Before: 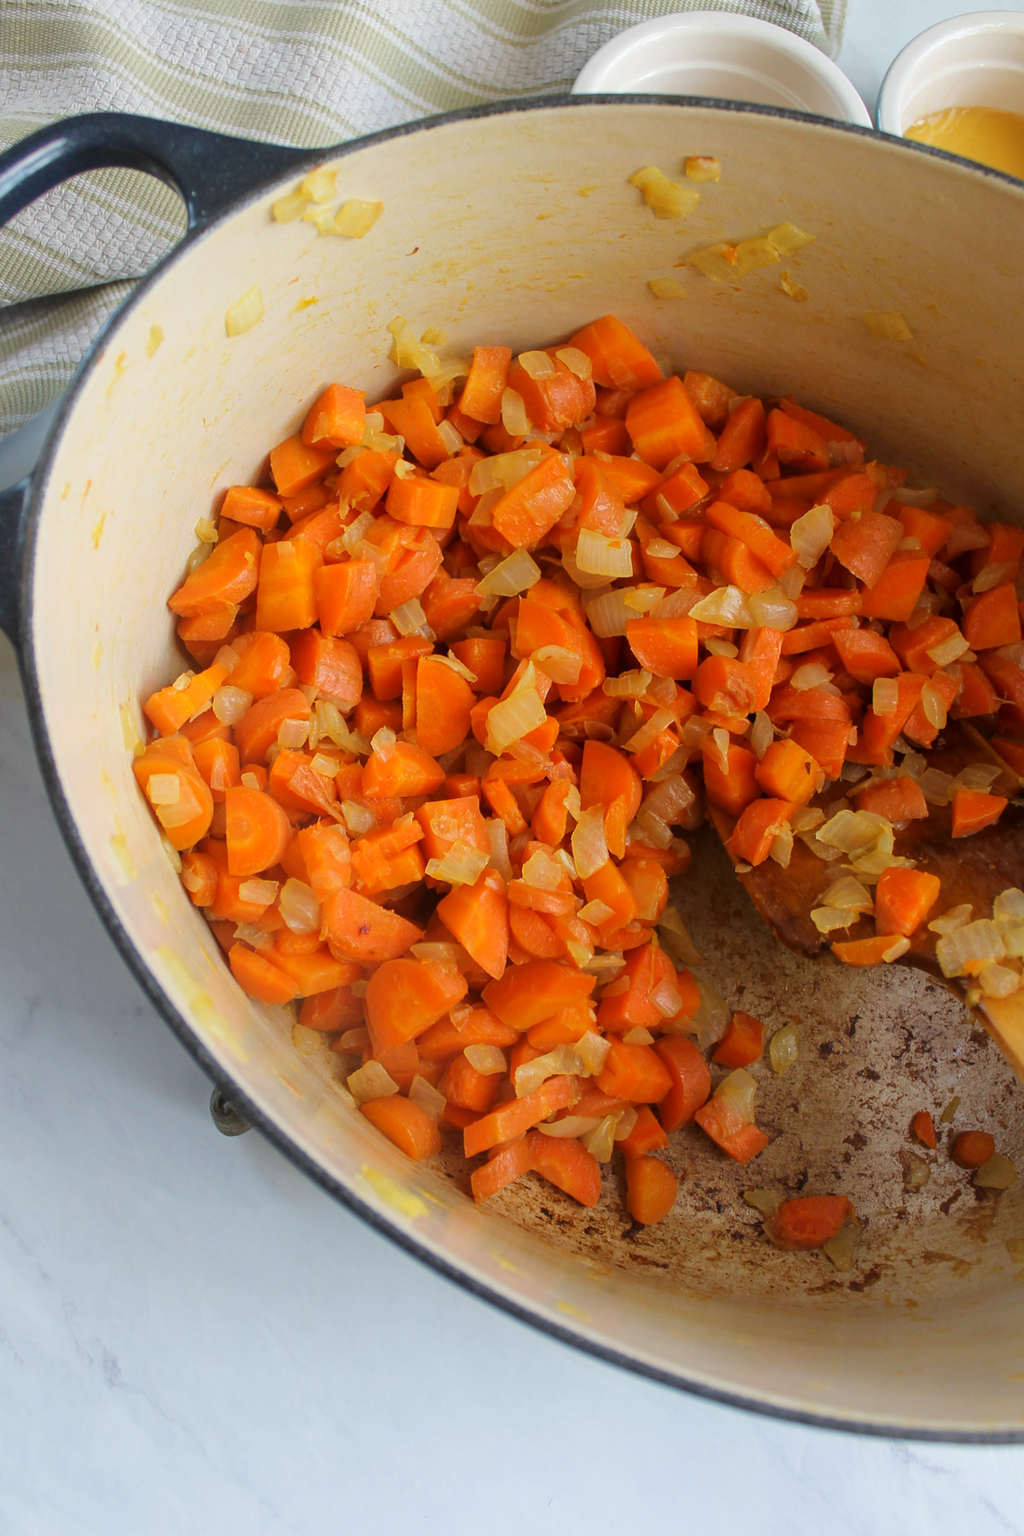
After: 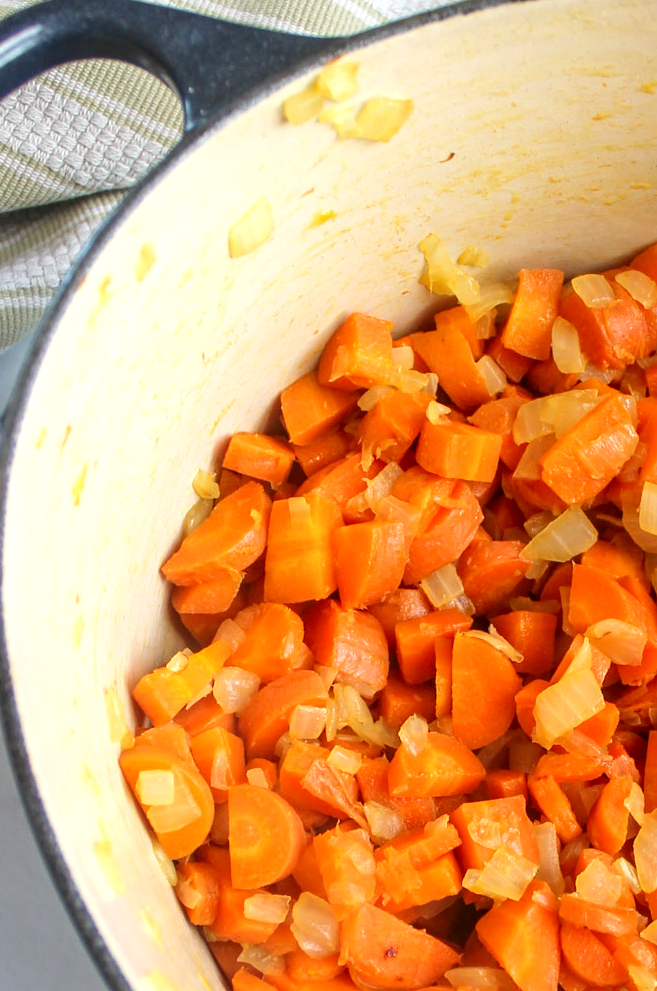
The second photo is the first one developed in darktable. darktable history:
local contrast: on, module defaults
exposure: exposure 0.495 EV, compensate exposure bias true, compensate highlight preservation false
tone equalizer: -8 EV -1.86 EV, -7 EV -1.19 EV, -6 EV -1.6 EV
crop and rotate: left 3.055%, top 7.629%, right 42.173%, bottom 37.283%
contrast brightness saturation: contrast 0.083, saturation 0.017
